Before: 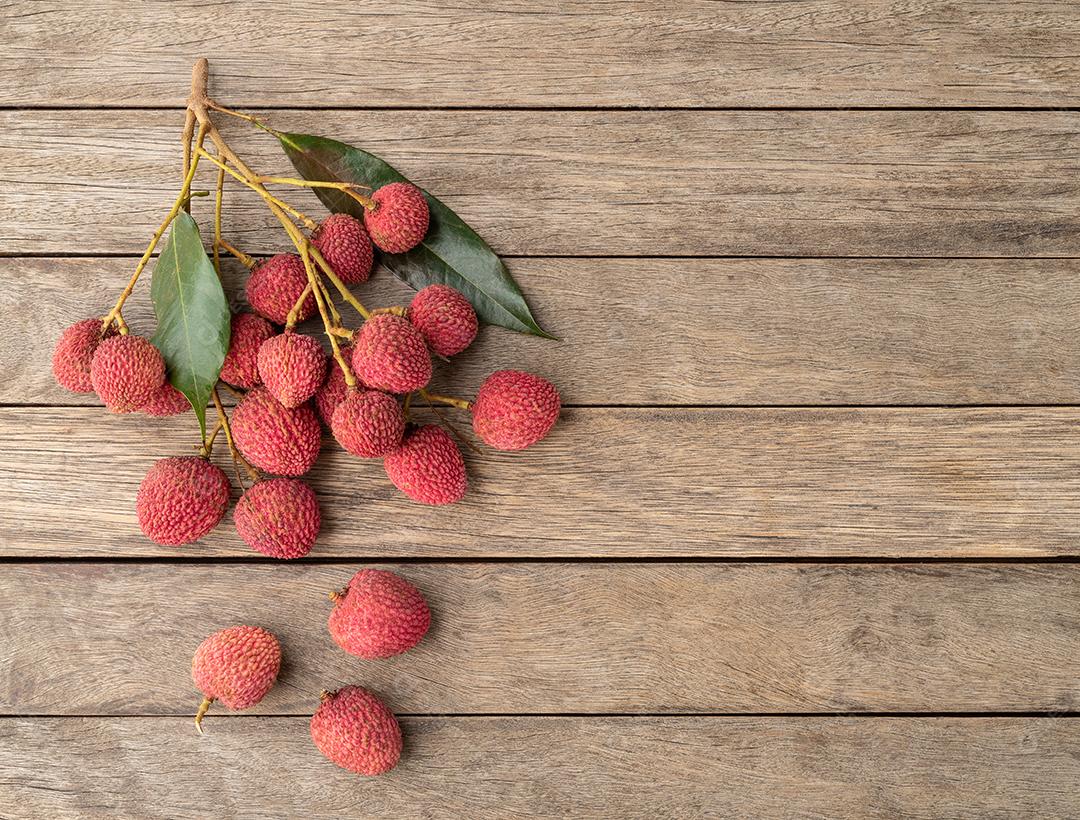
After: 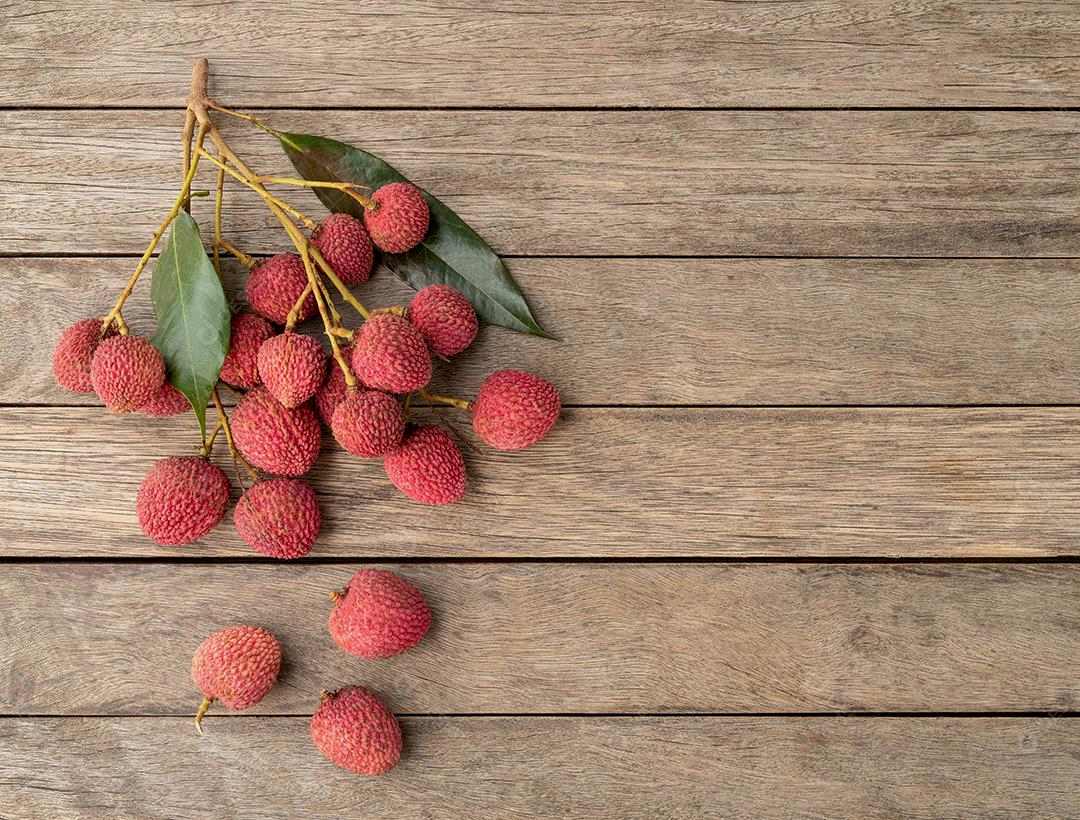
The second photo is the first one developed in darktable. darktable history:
exposure: black level correction 0.002, exposure -0.108 EV, compensate highlight preservation false
shadows and highlights: radius 126.18, shadows 30.56, highlights -30.84, low approximation 0.01, soften with gaussian
